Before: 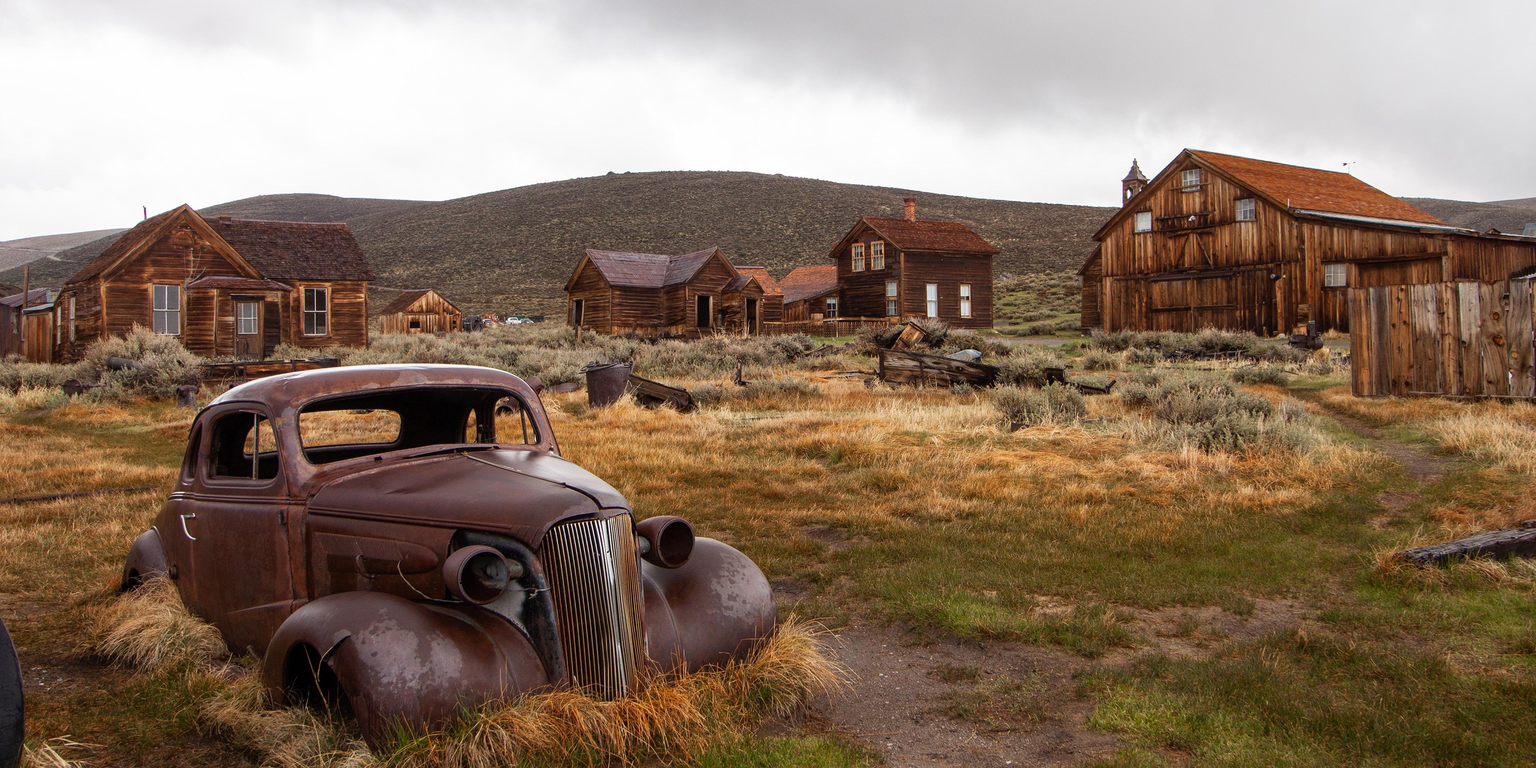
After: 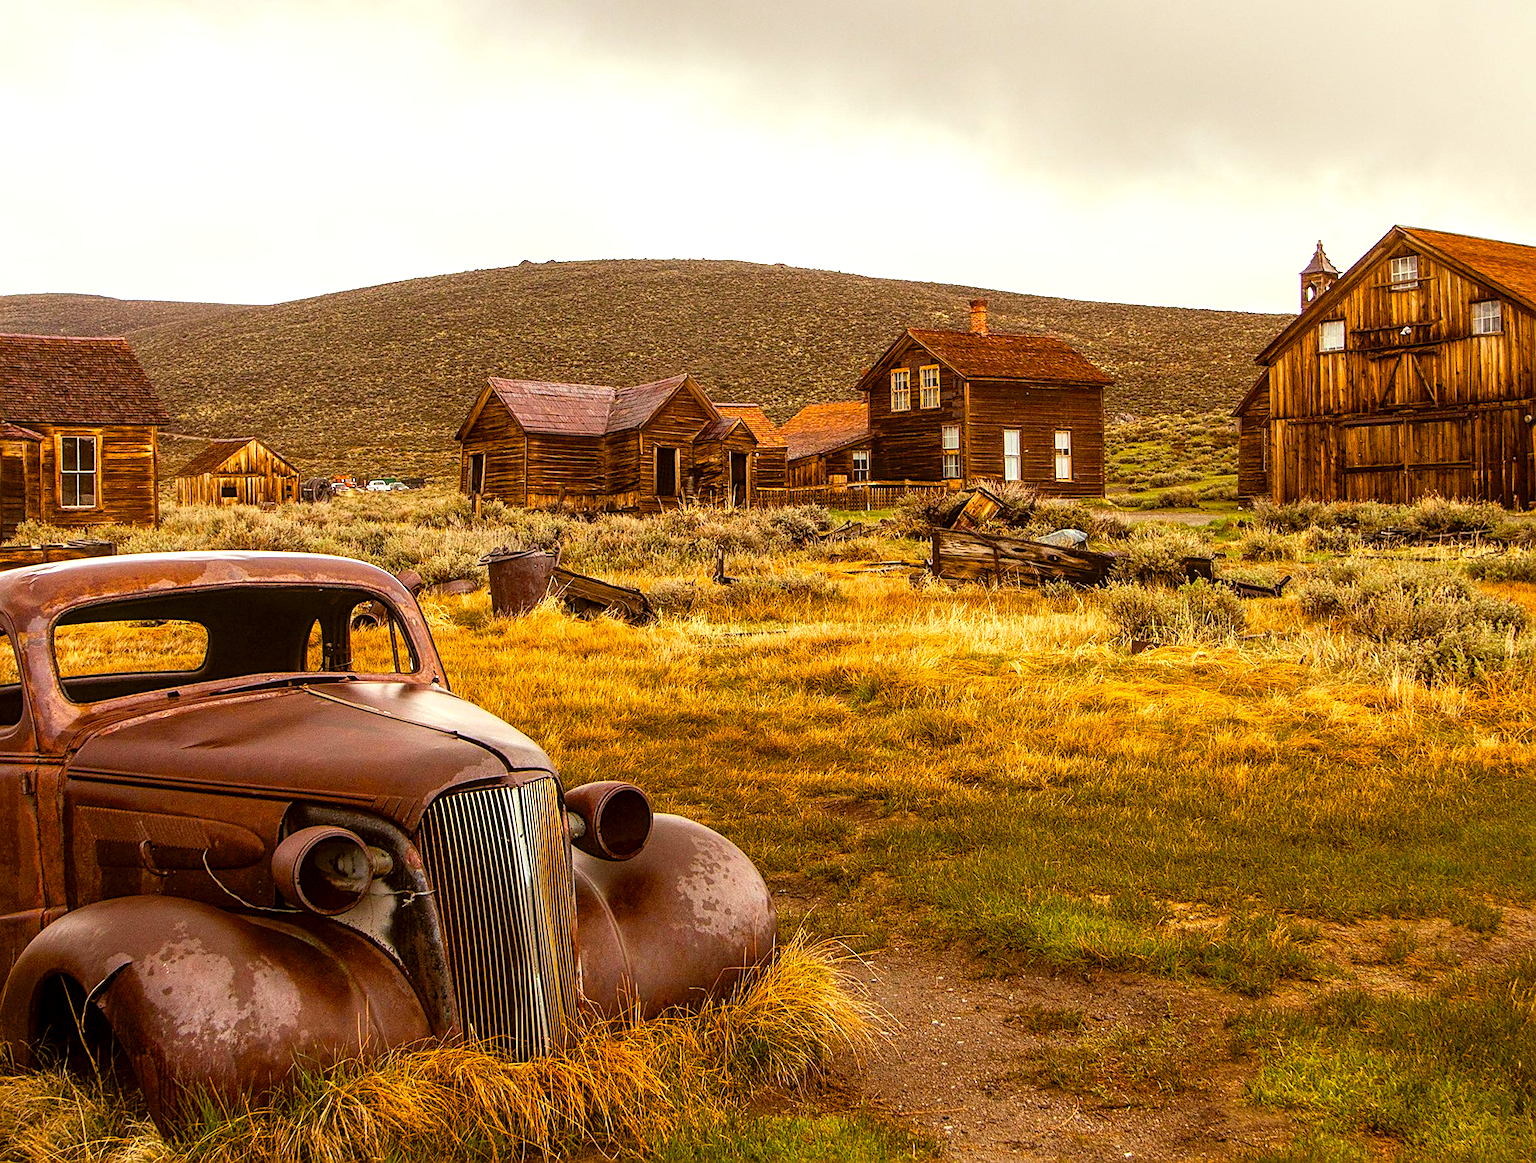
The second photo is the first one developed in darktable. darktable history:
color balance rgb: shadows lift › chroma 2.043%, shadows lift › hue 220.73°, power › chroma 1.54%, power › hue 27.51°, perceptual saturation grading › global saturation 36.449%, perceptual saturation grading › shadows 34.915%, global vibrance 20%
crop: left 17.181%, right 16.778%
sharpen: on, module defaults
contrast brightness saturation: brightness 0.142
local contrast: on, module defaults
tone equalizer: -8 EV -0.4 EV, -7 EV -0.422 EV, -6 EV -0.34 EV, -5 EV -0.226 EV, -3 EV 0.239 EV, -2 EV 0.347 EV, -1 EV 0.366 EV, +0 EV 0.406 EV, edges refinement/feathering 500, mask exposure compensation -1.57 EV, preserve details no
color correction: highlights a* -1.21, highlights b* 10.27, shadows a* 0.924, shadows b* 20.03
